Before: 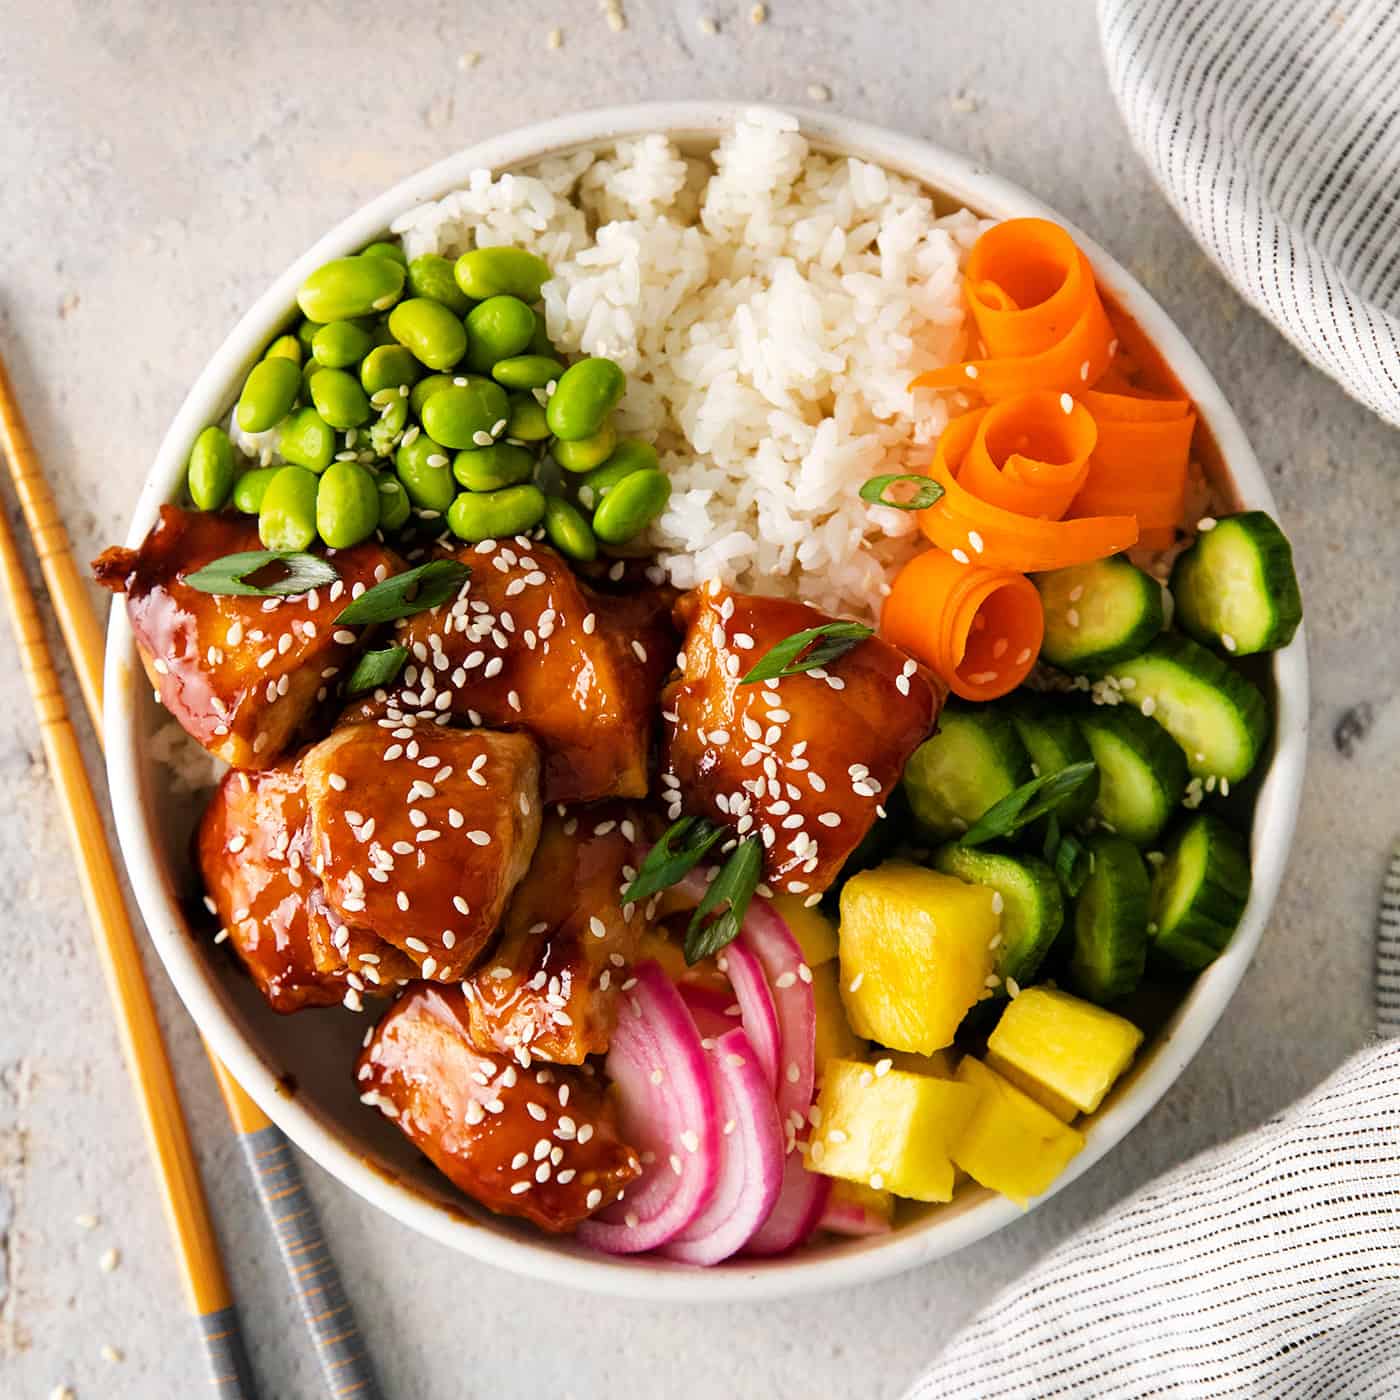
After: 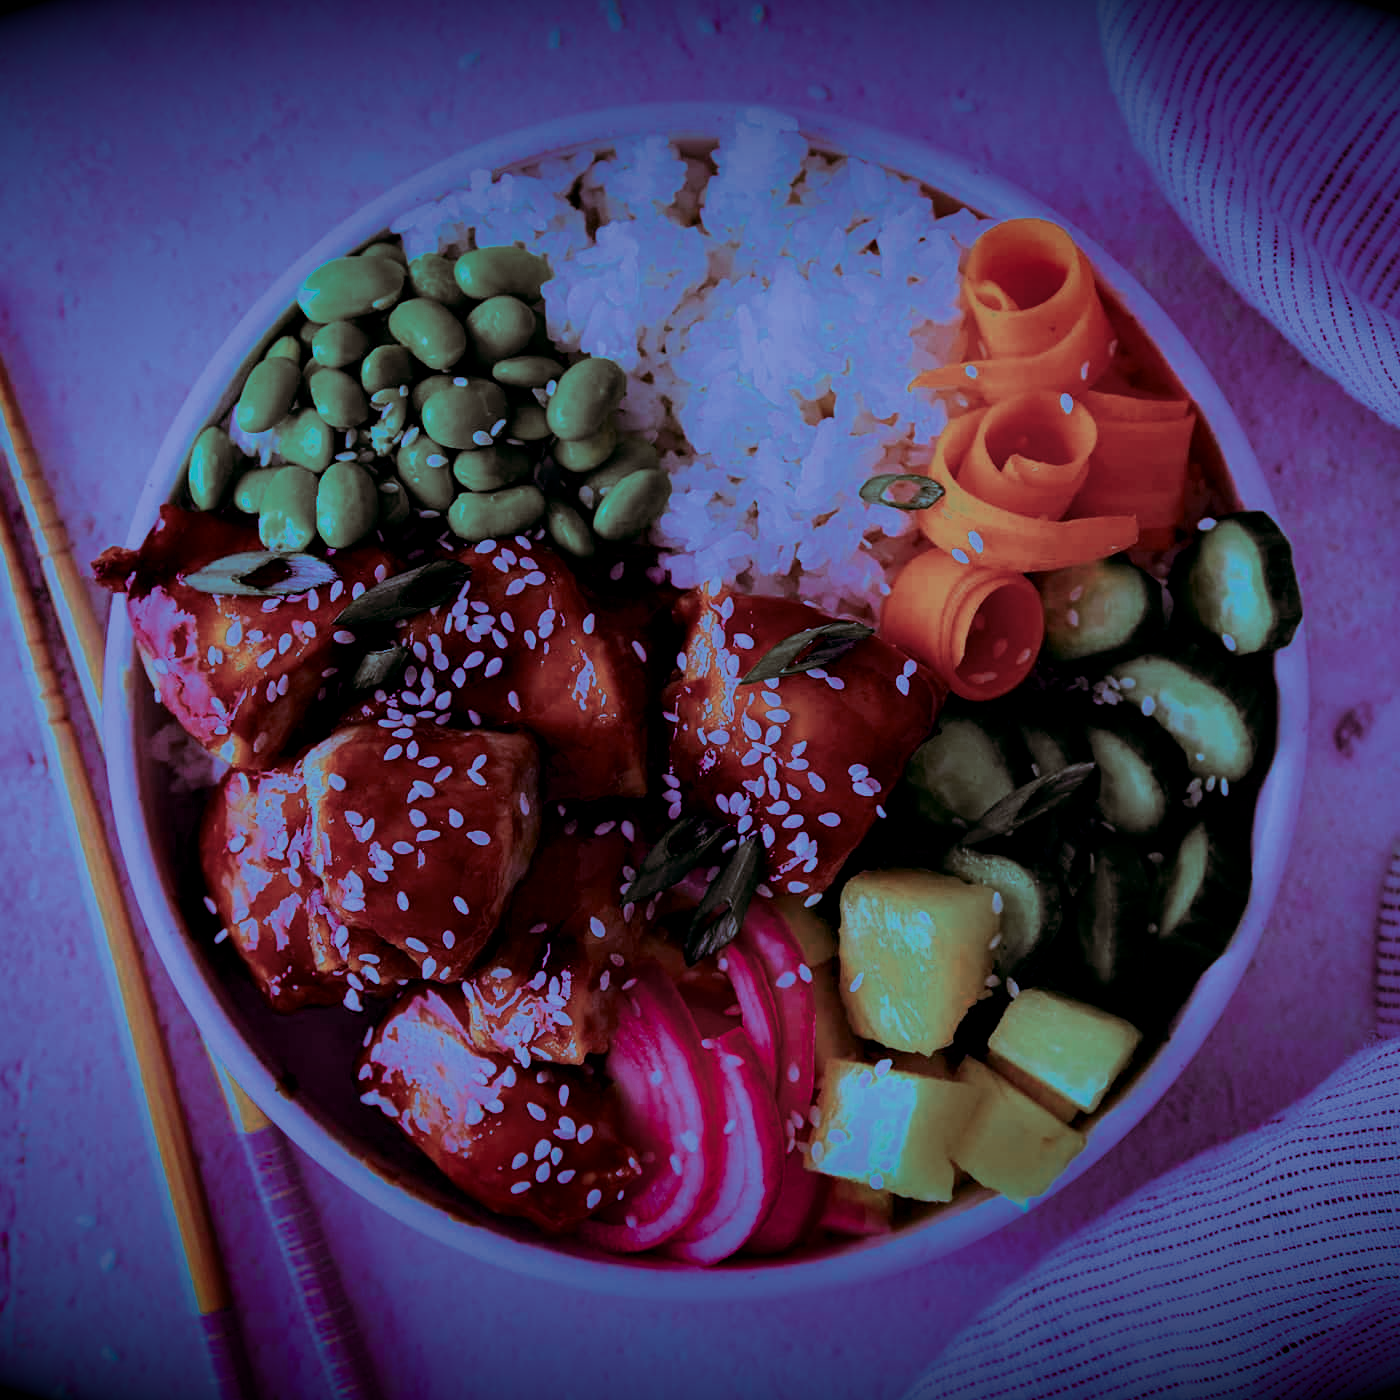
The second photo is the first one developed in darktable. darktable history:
vignetting: fall-off start 98.29%, fall-off radius 100%, brightness -1, saturation 0.5, width/height ratio 1.428
split-toning: on, module defaults
color balance rgb: perceptual saturation grading › global saturation 20%, perceptual saturation grading › highlights -25%, perceptual saturation grading › shadows 50.52%, global vibrance 40.24%
color calibration: output R [0.948, 0.091, -0.04, 0], output G [-0.3, 1.384, -0.085, 0], output B [-0.108, 0.061, 1.08, 0], illuminant as shot in camera, x 0.484, y 0.43, temperature 2405.29 K
tone equalizer: on, module defaults
contrast brightness saturation: brightness -0.52
filmic rgb: black relative exposure -5 EV, hardness 2.88, contrast 1.1
color zones: curves: ch0 [(0.018, 0.548) (0.224, 0.64) (0.425, 0.447) (0.675, 0.575) (0.732, 0.579)]; ch1 [(0.066, 0.487) (0.25, 0.5) (0.404, 0.43) (0.75, 0.421) (0.956, 0.421)]; ch2 [(0.044, 0.561) (0.215, 0.465) (0.399, 0.544) (0.465, 0.548) (0.614, 0.447) (0.724, 0.43) (0.882, 0.623) (0.956, 0.632)]
